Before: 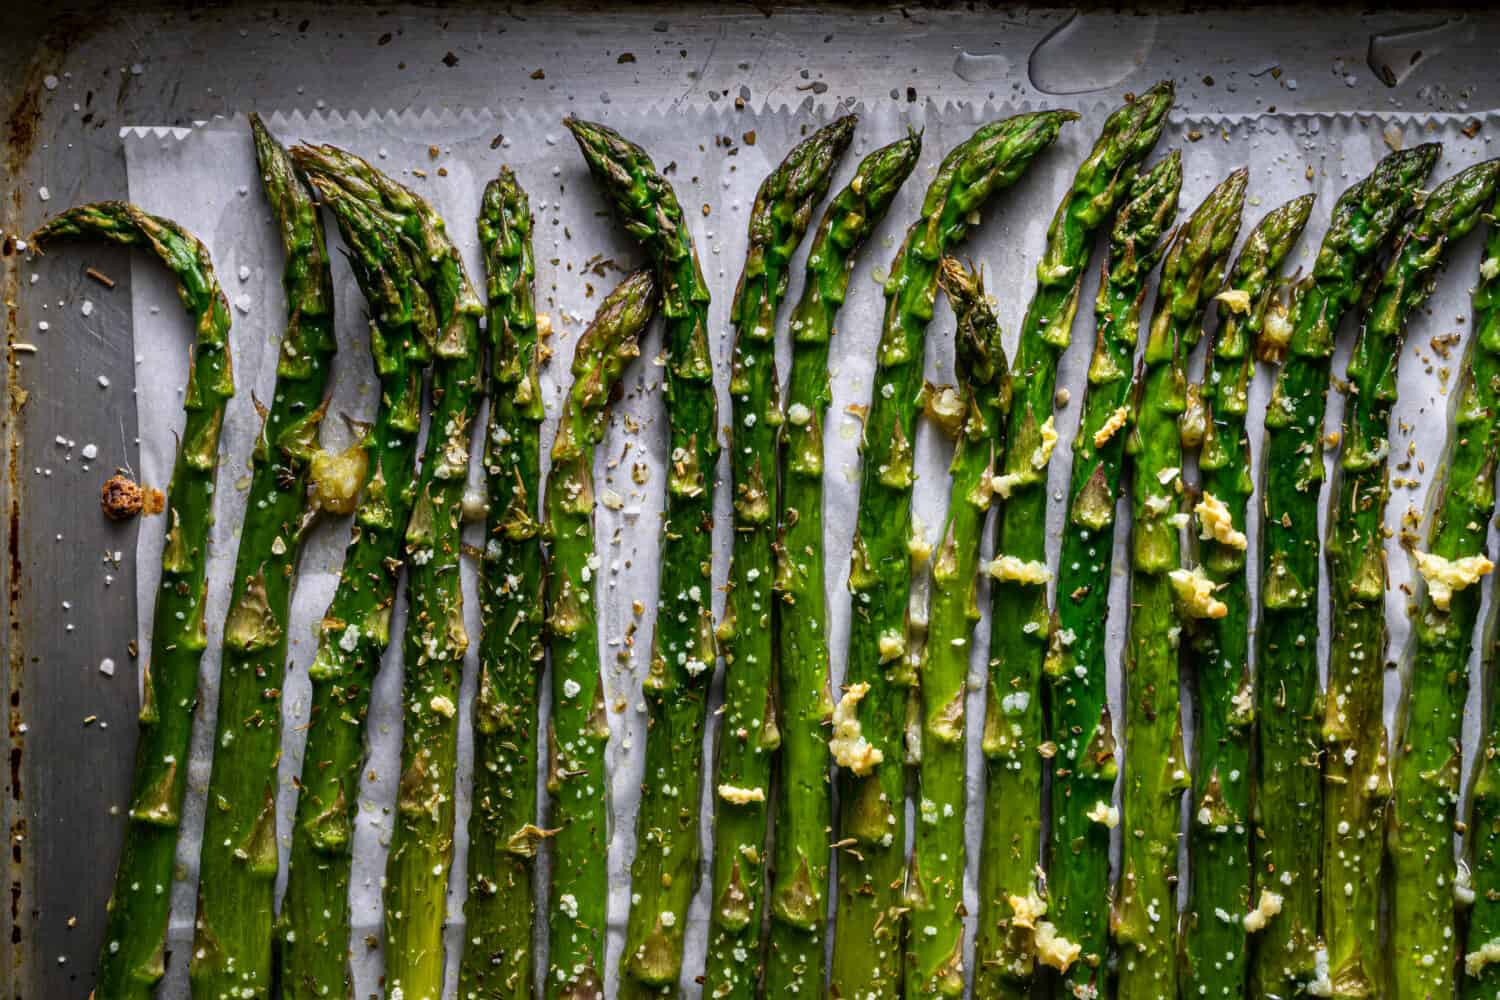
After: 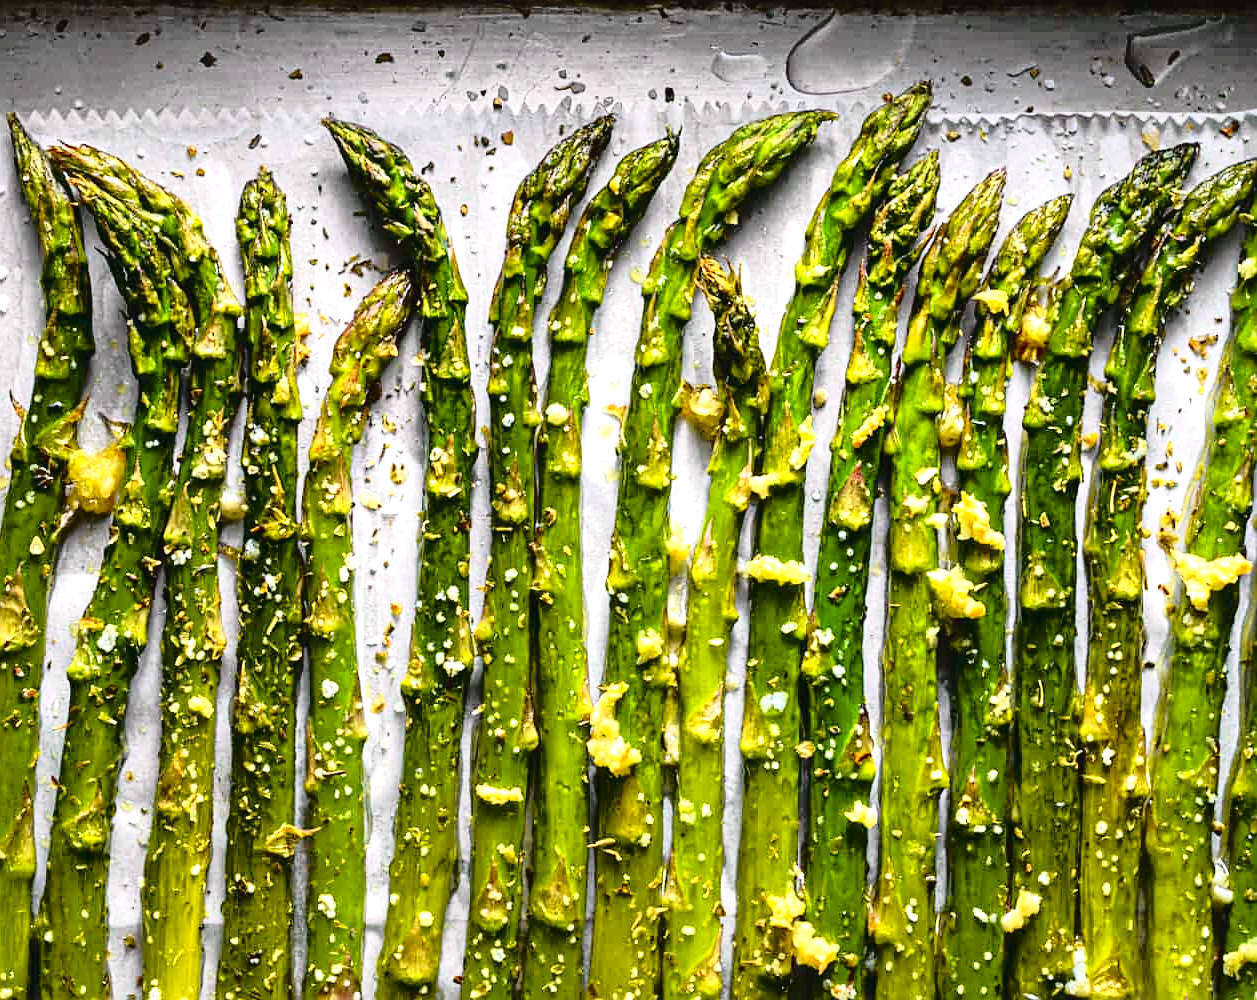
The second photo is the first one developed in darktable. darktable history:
tone curve: curves: ch0 [(0, 0.029) (0.168, 0.142) (0.359, 0.44) (0.469, 0.544) (0.634, 0.722) (0.858, 0.903) (1, 0.968)]; ch1 [(0, 0) (0.437, 0.453) (0.472, 0.47) (0.502, 0.502) (0.54, 0.534) (0.57, 0.592) (0.618, 0.66) (0.699, 0.749) (0.859, 0.899) (1, 1)]; ch2 [(0, 0) (0.33, 0.301) (0.421, 0.443) (0.476, 0.498) (0.505, 0.503) (0.547, 0.557) (0.586, 0.634) (0.608, 0.676) (1, 1)], color space Lab, independent channels, preserve colors none
crop: left 16.145%
exposure: black level correction 0, exposure 1 EV, compensate exposure bias true, compensate highlight preservation false
sharpen: on, module defaults
